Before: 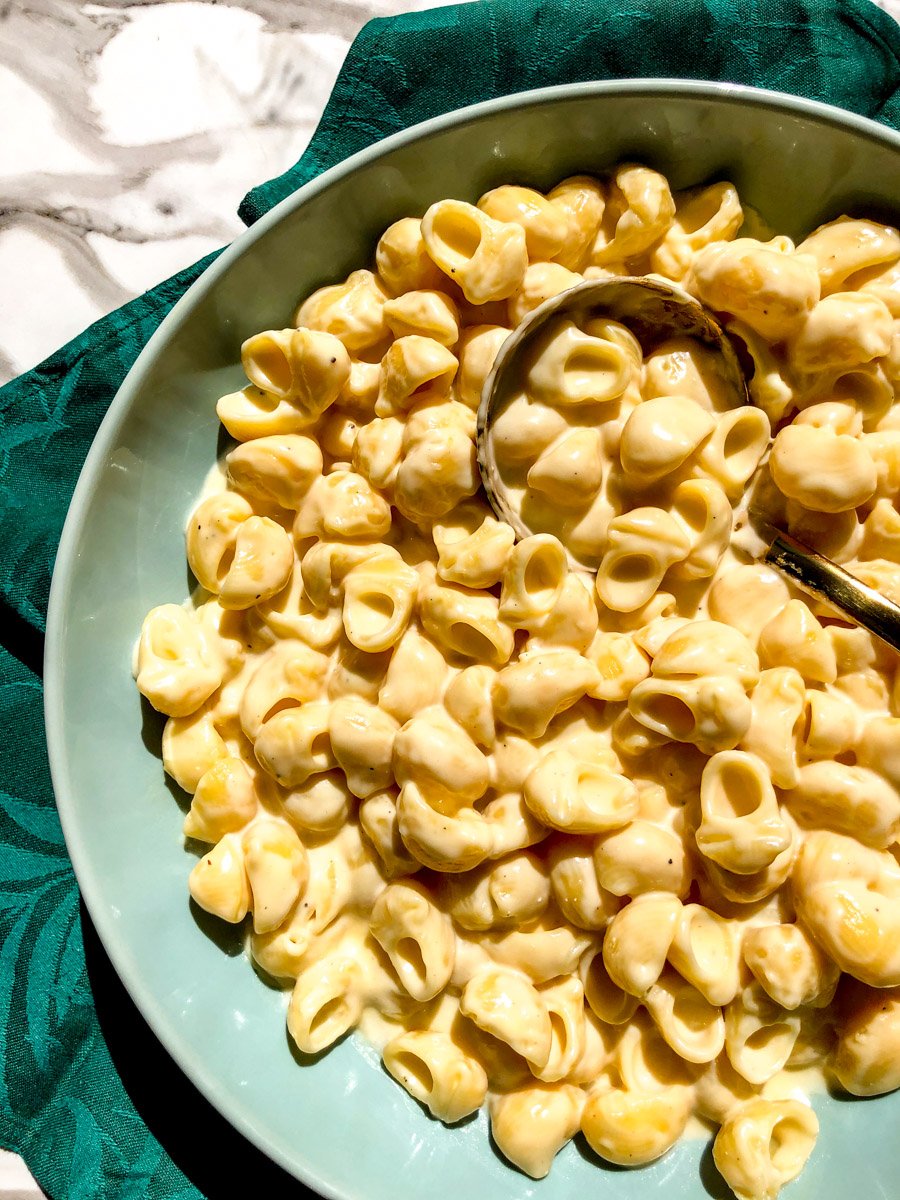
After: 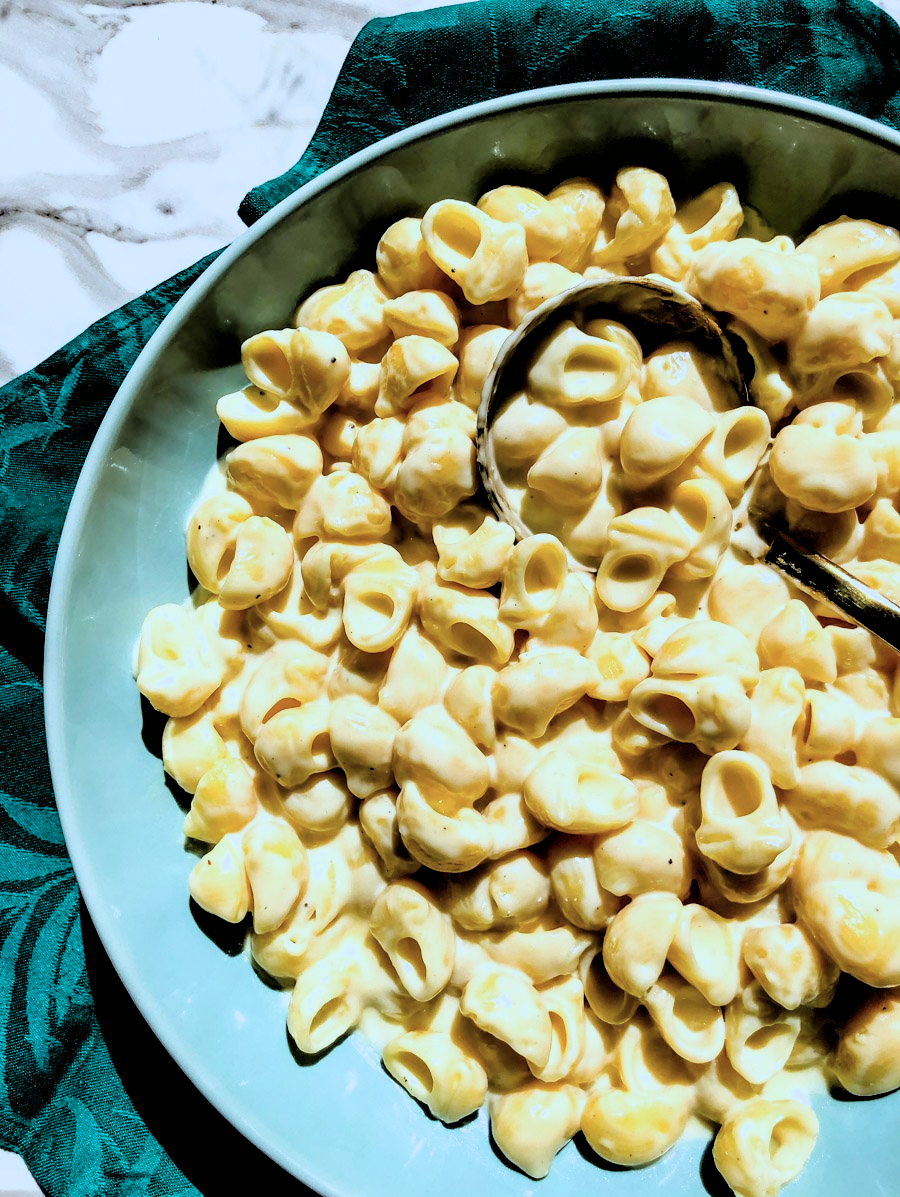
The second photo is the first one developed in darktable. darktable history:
tone equalizer: -8 EV -0.417 EV, -7 EV -0.389 EV, -6 EV -0.333 EV, -5 EV -0.222 EV, -3 EV 0.222 EV, -2 EV 0.333 EV, -1 EV 0.389 EV, +0 EV 0.417 EV, edges refinement/feathering 500, mask exposure compensation -1.57 EV, preserve details no
color calibration: x 0.396, y 0.386, temperature 3669 K
crop: top 0.05%, bottom 0.098%
filmic rgb: black relative exposure -3.31 EV, white relative exposure 3.45 EV, hardness 2.36, contrast 1.103
